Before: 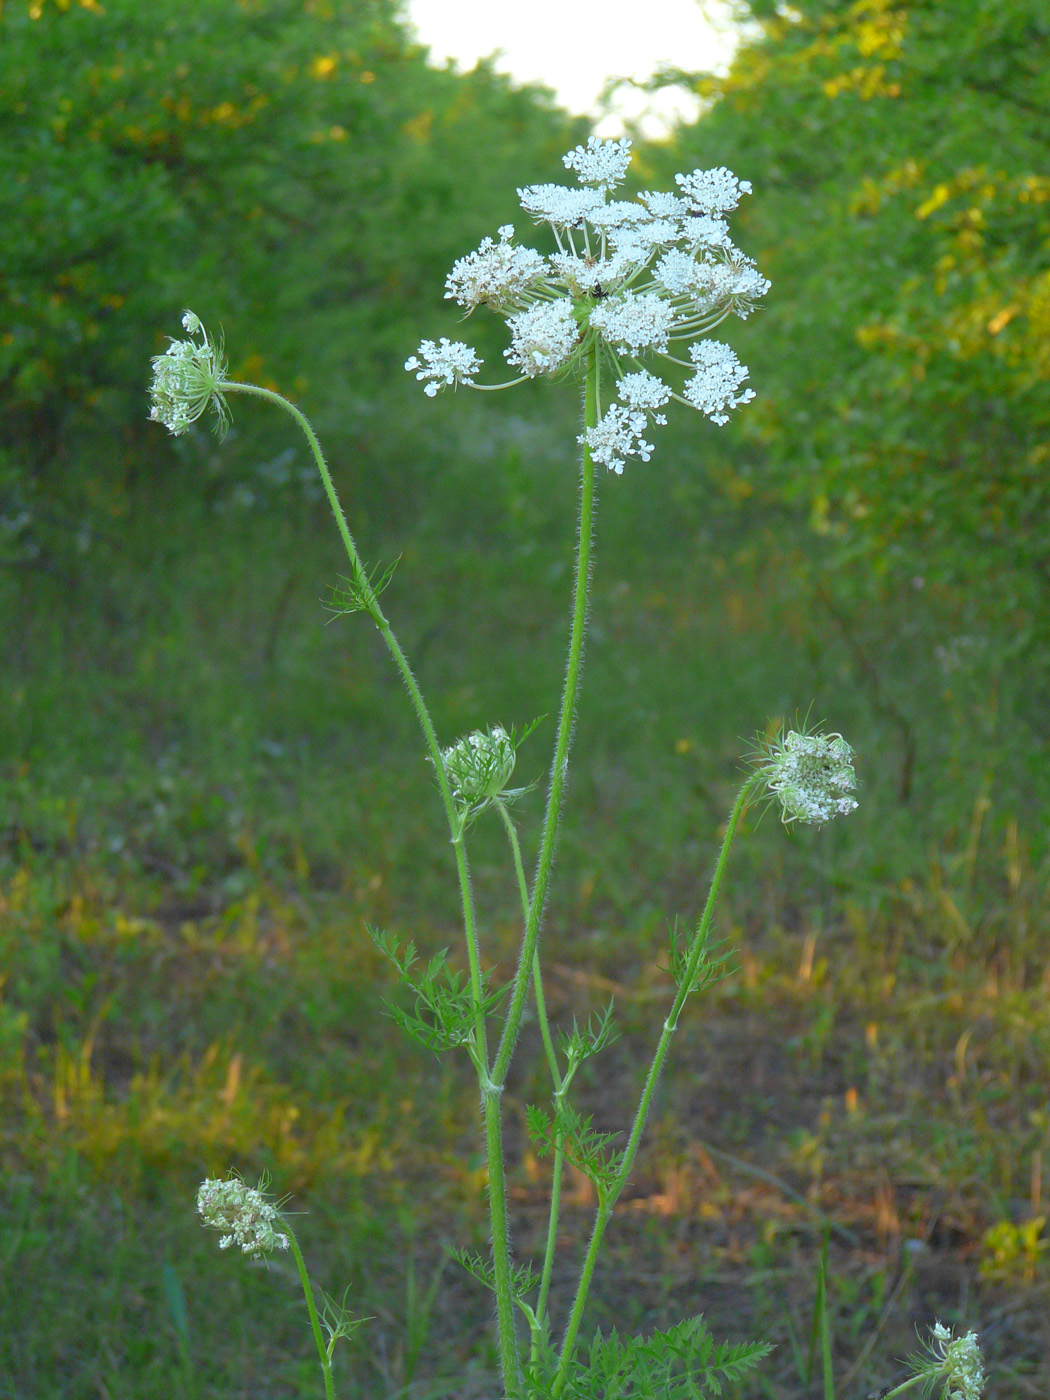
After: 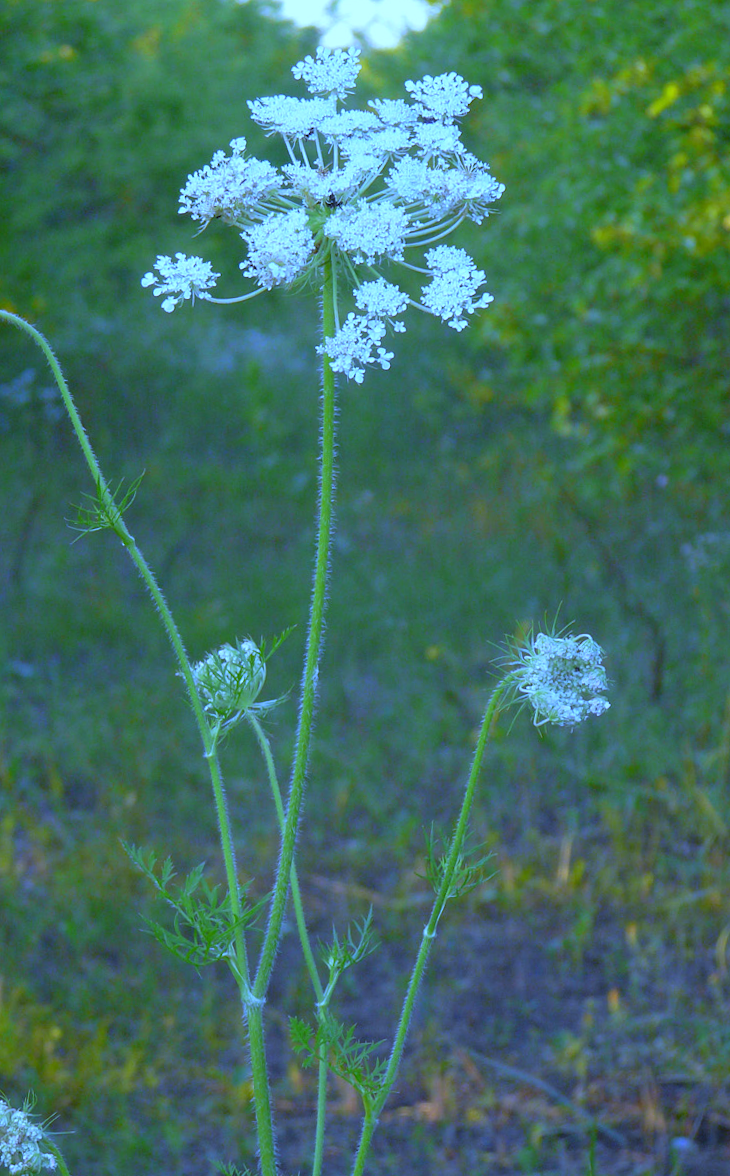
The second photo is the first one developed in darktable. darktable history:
rotate and perspective: rotation -2°, crop left 0.022, crop right 0.978, crop top 0.049, crop bottom 0.951
crop and rotate: left 24.034%, top 2.838%, right 6.406%, bottom 6.299%
white balance: red 0.766, blue 1.537
